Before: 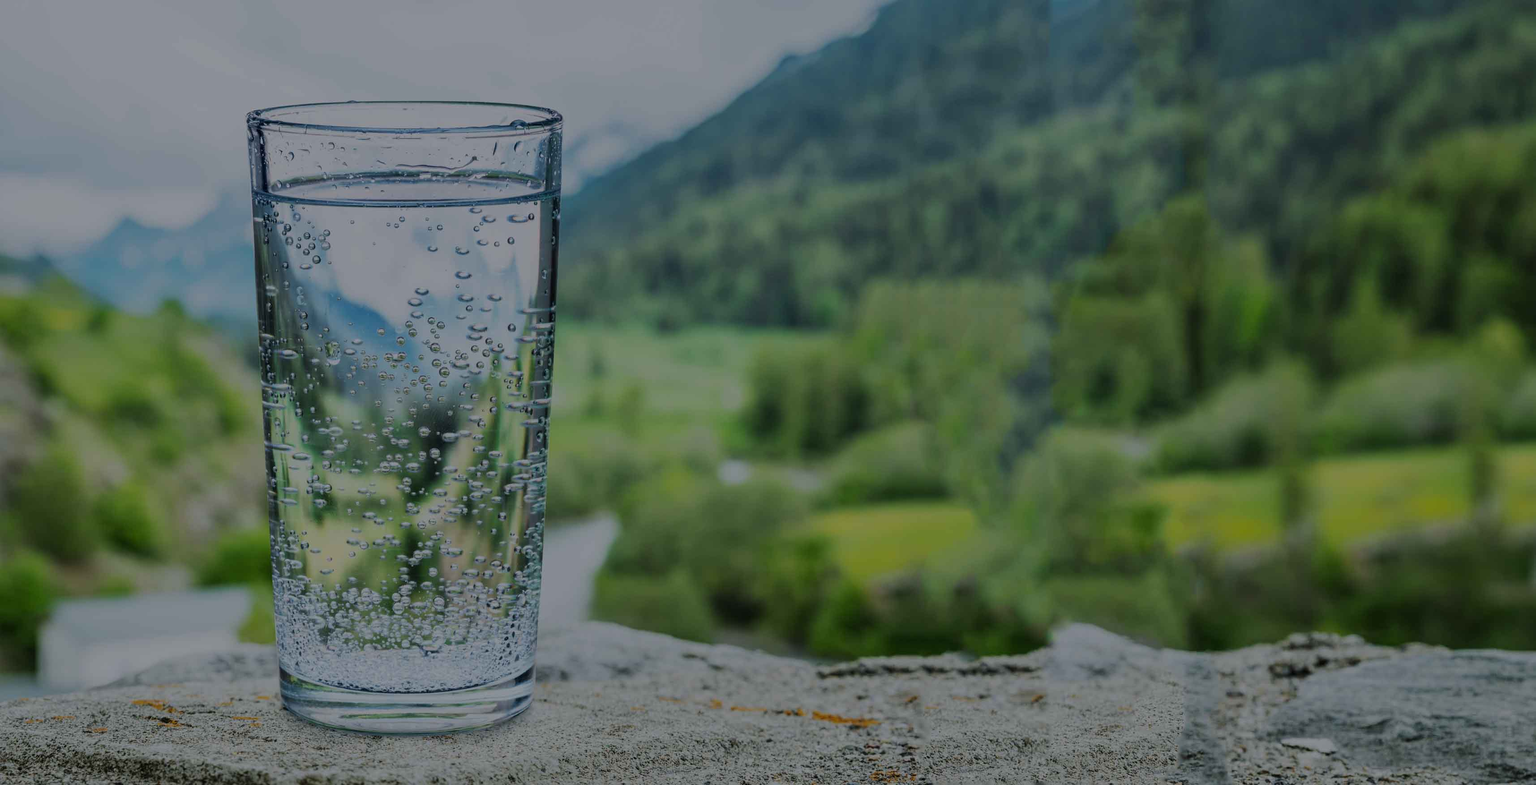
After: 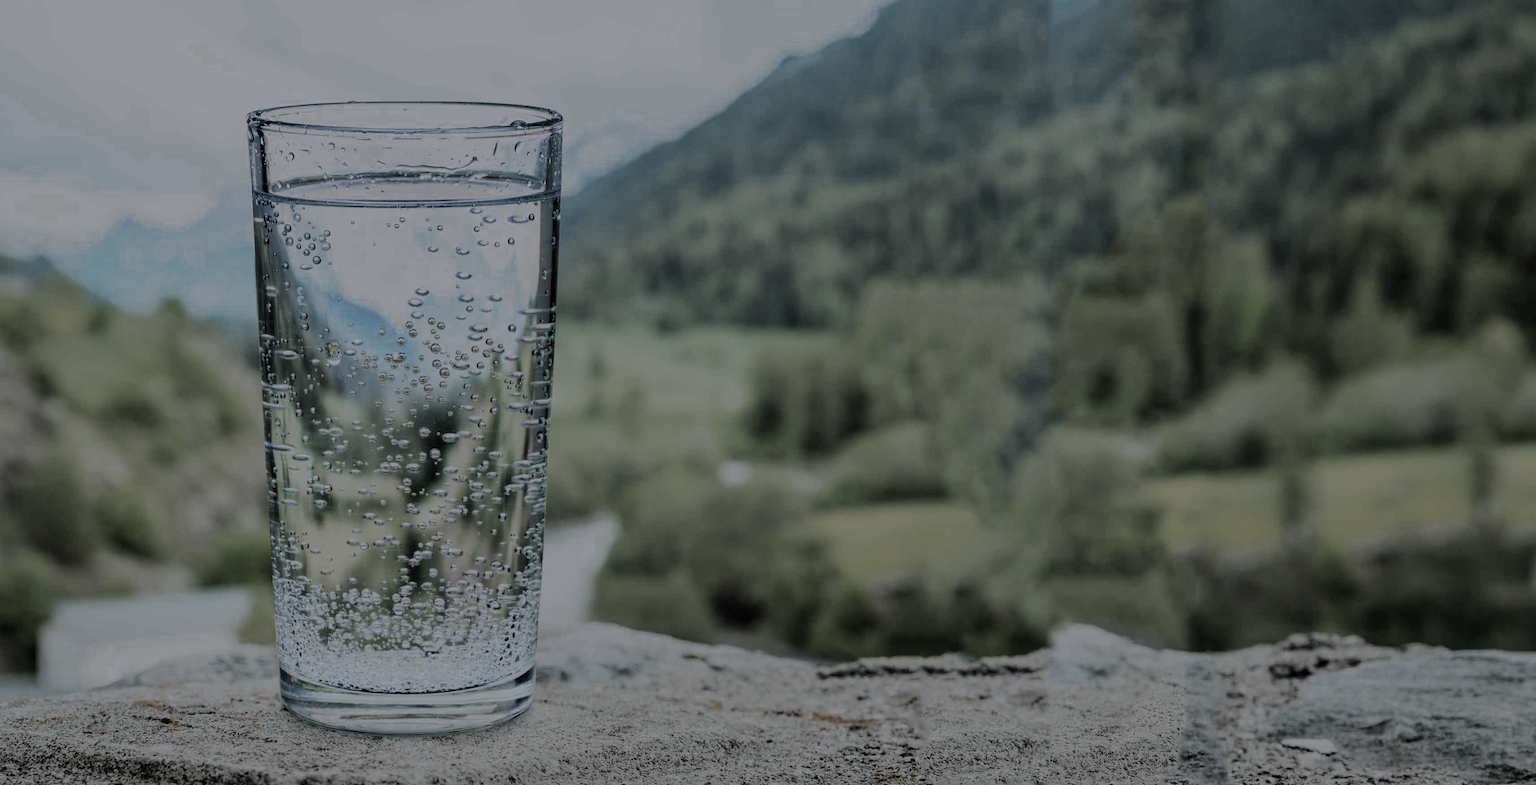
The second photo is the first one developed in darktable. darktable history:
color zones: curves: ch0 [(0, 0.613) (0.01, 0.613) (0.245, 0.448) (0.498, 0.529) (0.642, 0.665) (0.879, 0.777) (0.99, 0.613)]; ch1 [(0, 0.272) (0.219, 0.127) (0.724, 0.346)]
filmic rgb: white relative exposure 3.9 EV, hardness 4.26
